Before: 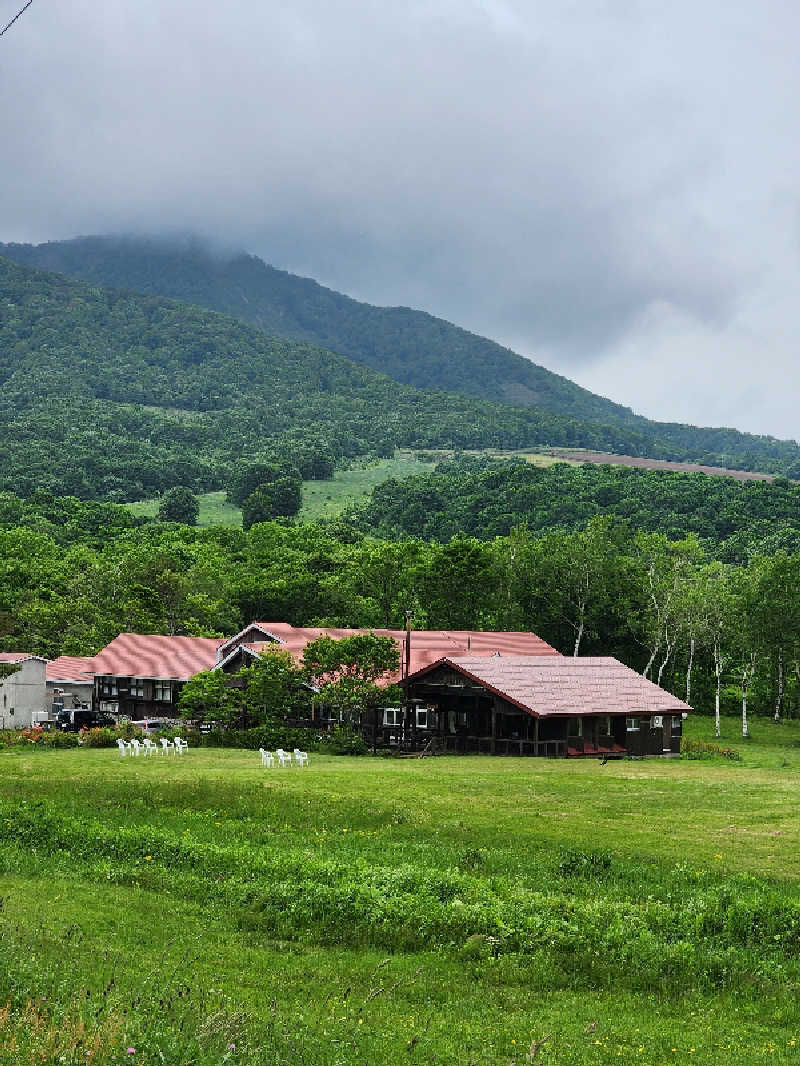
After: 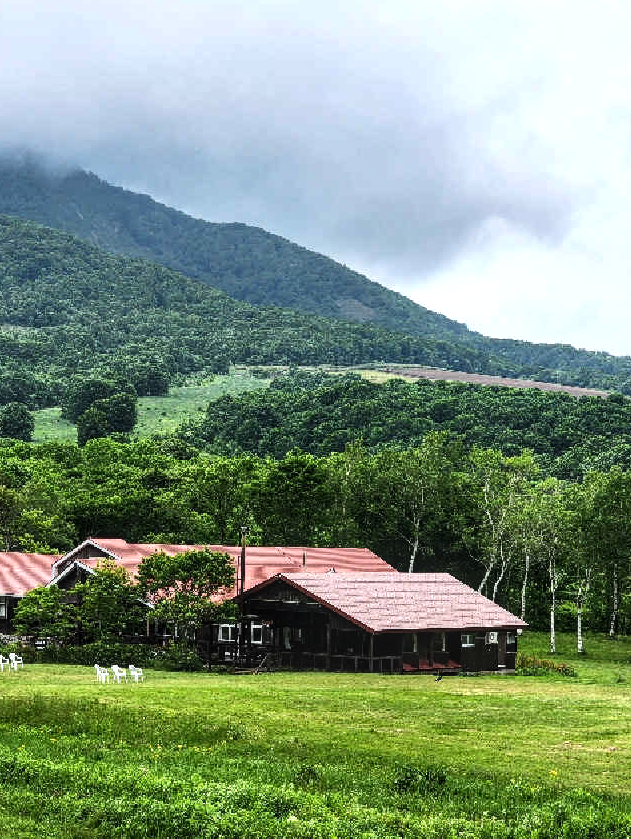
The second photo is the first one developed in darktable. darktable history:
local contrast: on, module defaults
crop and rotate: left 20.74%, top 7.912%, right 0.375%, bottom 13.378%
tone equalizer: -8 EV -0.75 EV, -7 EV -0.7 EV, -6 EV -0.6 EV, -5 EV -0.4 EV, -3 EV 0.4 EV, -2 EV 0.6 EV, -1 EV 0.7 EV, +0 EV 0.75 EV, edges refinement/feathering 500, mask exposure compensation -1.57 EV, preserve details no
